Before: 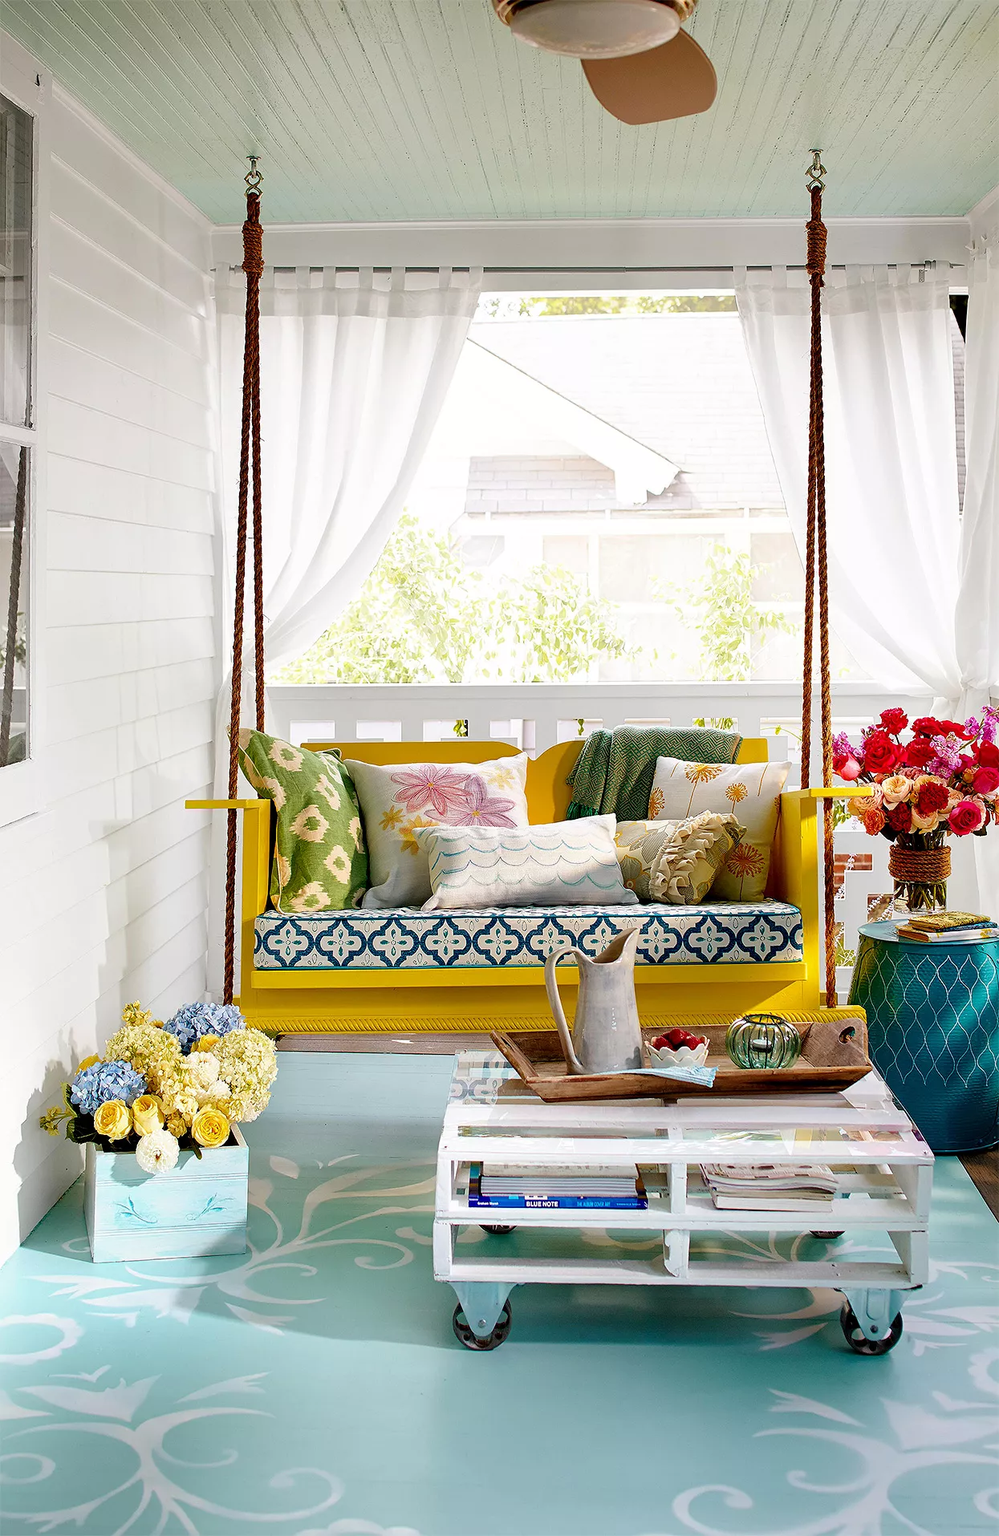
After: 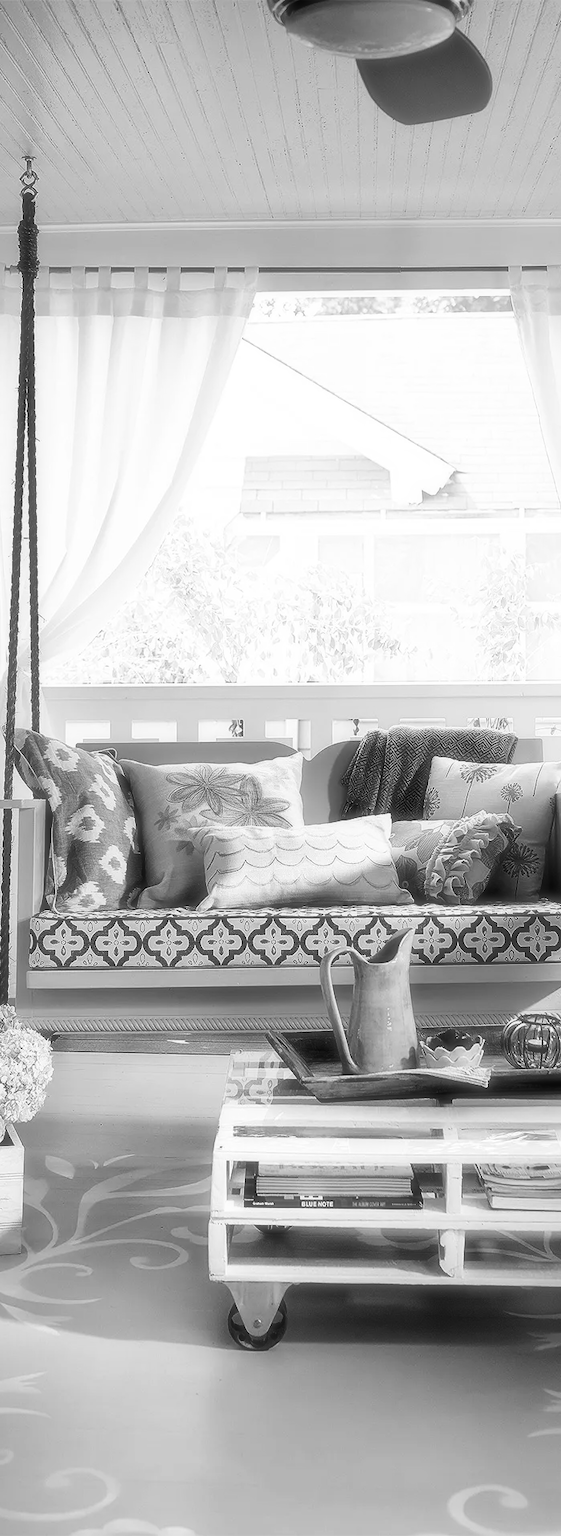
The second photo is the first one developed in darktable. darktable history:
color zones: curves: ch1 [(0, 0.831) (0.08, 0.771) (0.157, 0.268) (0.241, 0.207) (0.562, -0.005) (0.714, -0.013) (0.876, 0.01) (1, 0.831)]
soften: size 19.52%, mix 20.32%
exposure: compensate exposure bias true, compensate highlight preservation false
monochrome: on, module defaults
contrast brightness saturation: contrast 0.19, brightness -0.11, saturation 0.21
crop and rotate: left 22.516%, right 21.234%
